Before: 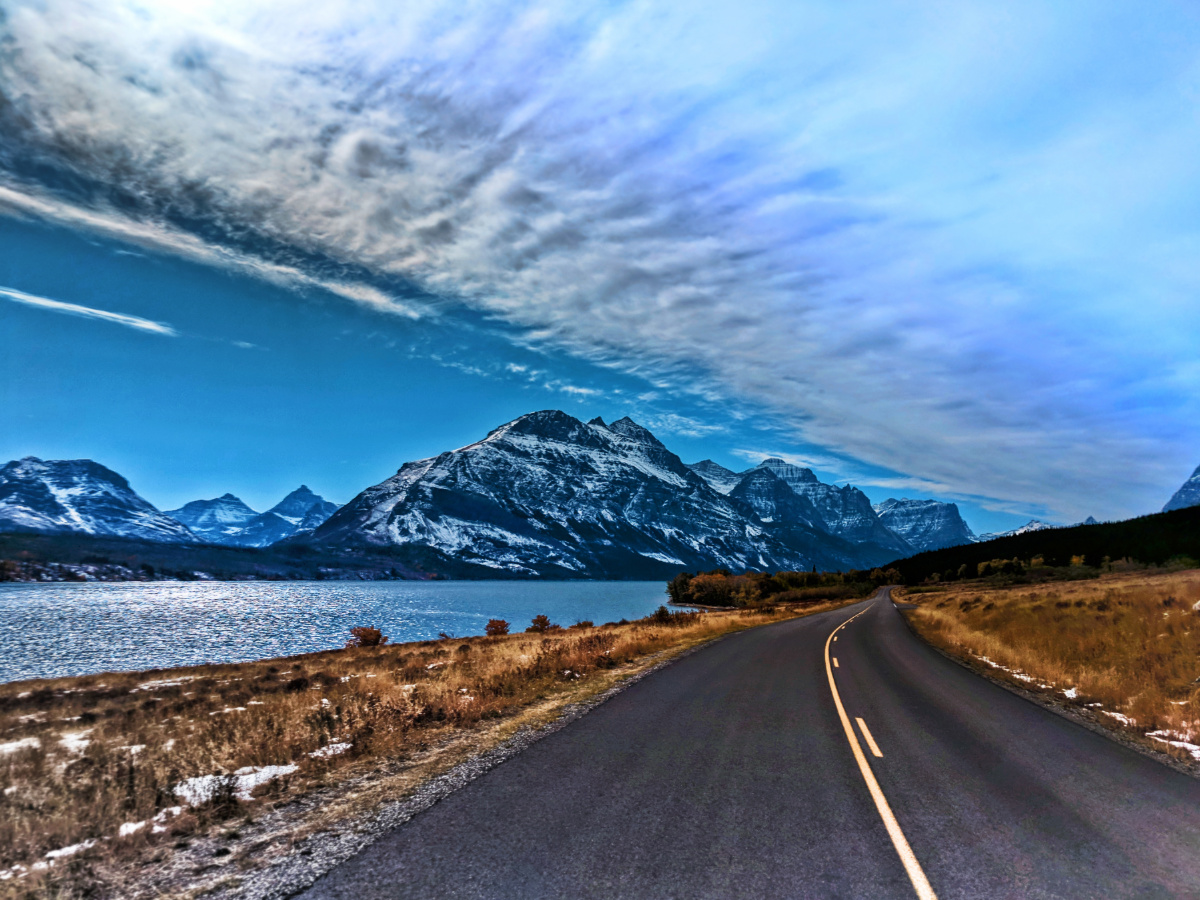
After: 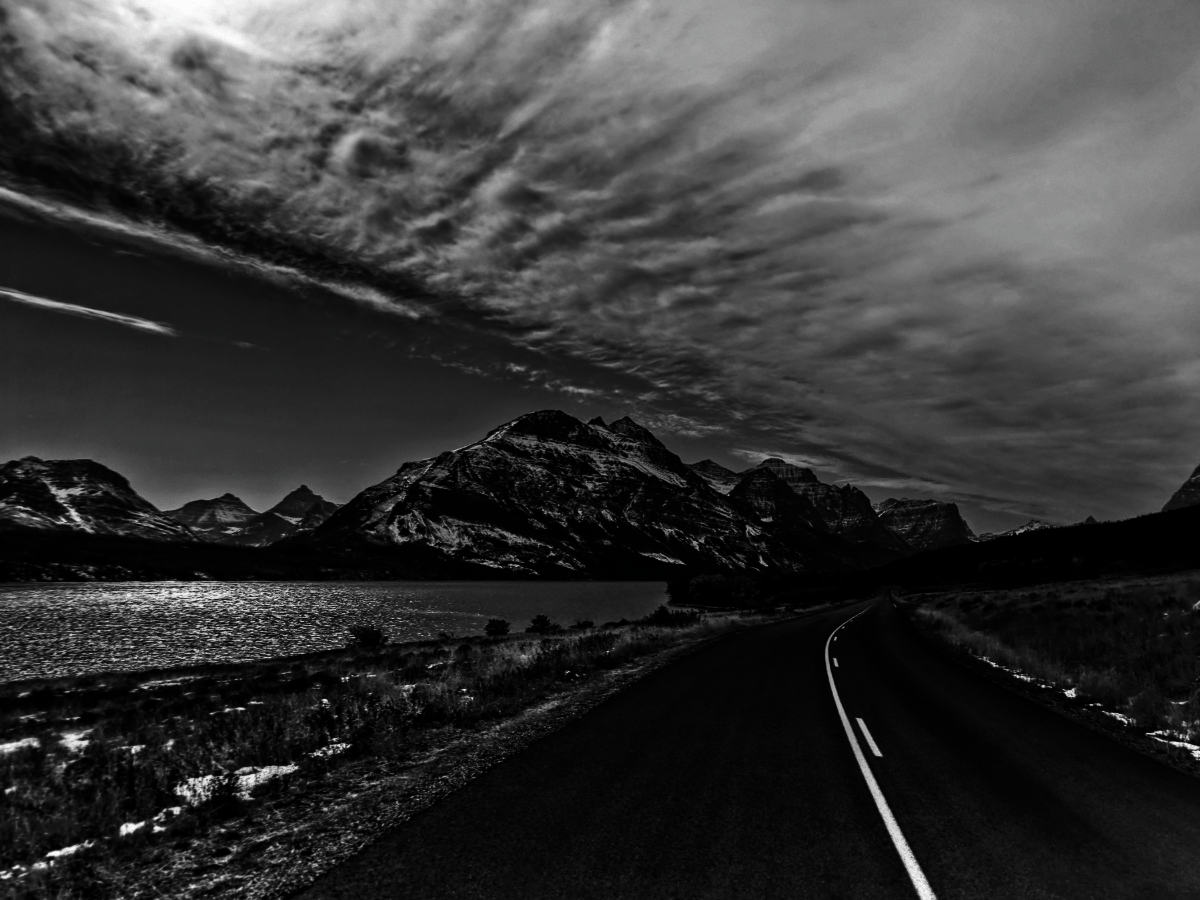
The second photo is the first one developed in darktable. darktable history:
contrast brightness saturation: contrast 0.021, brightness -0.983, saturation -0.996
